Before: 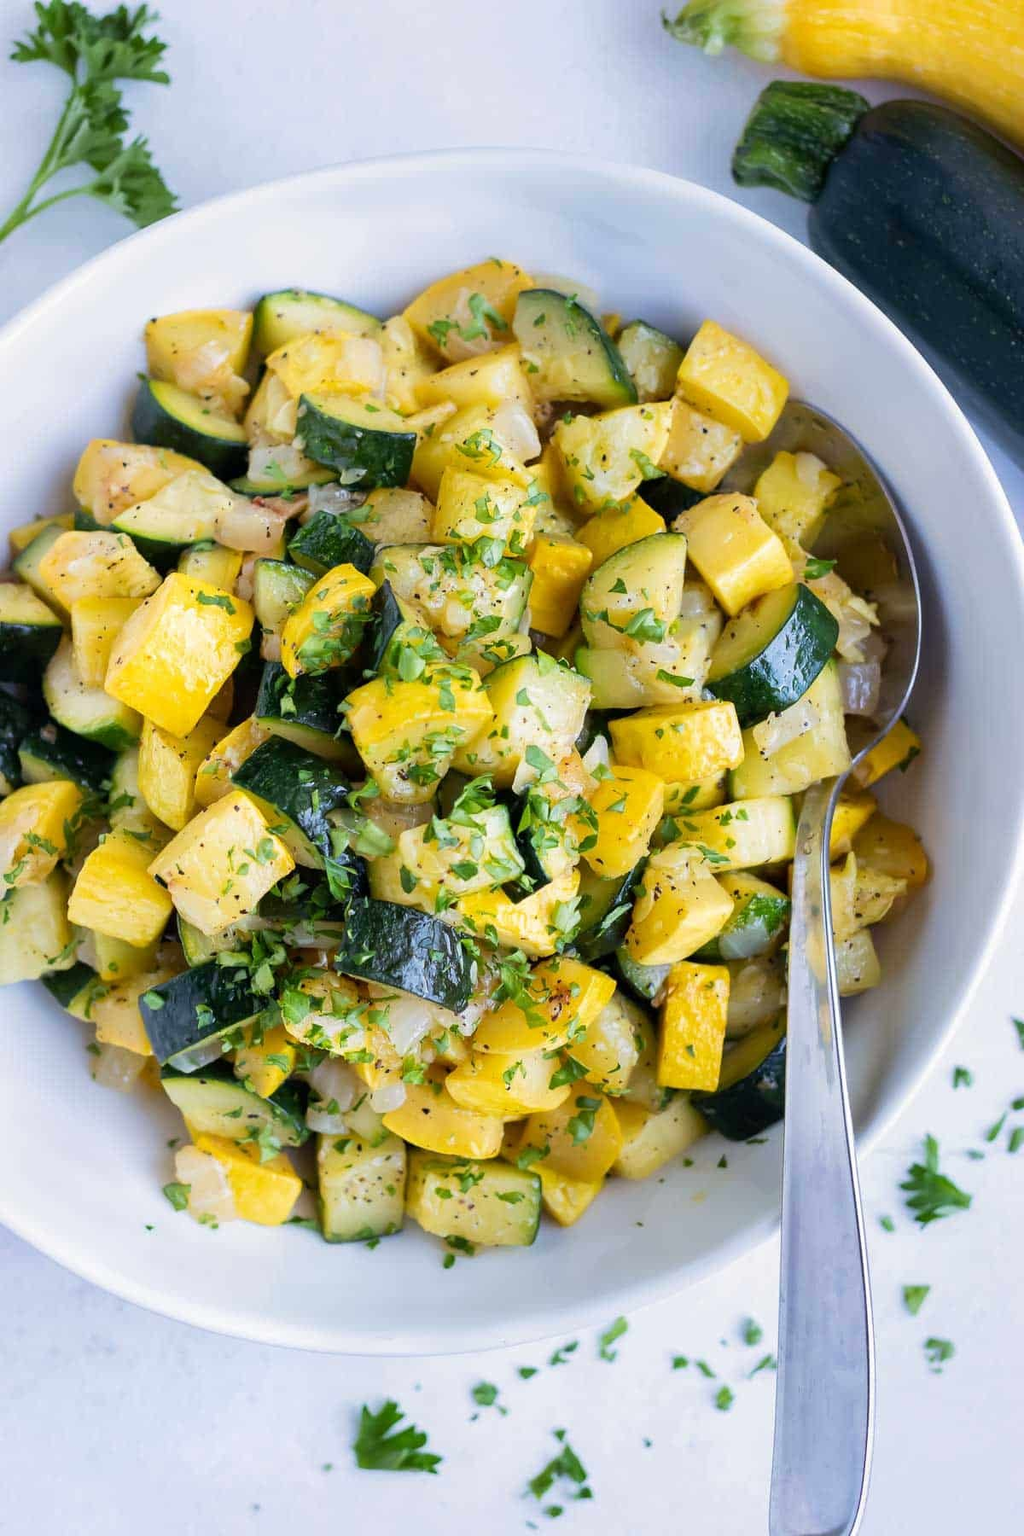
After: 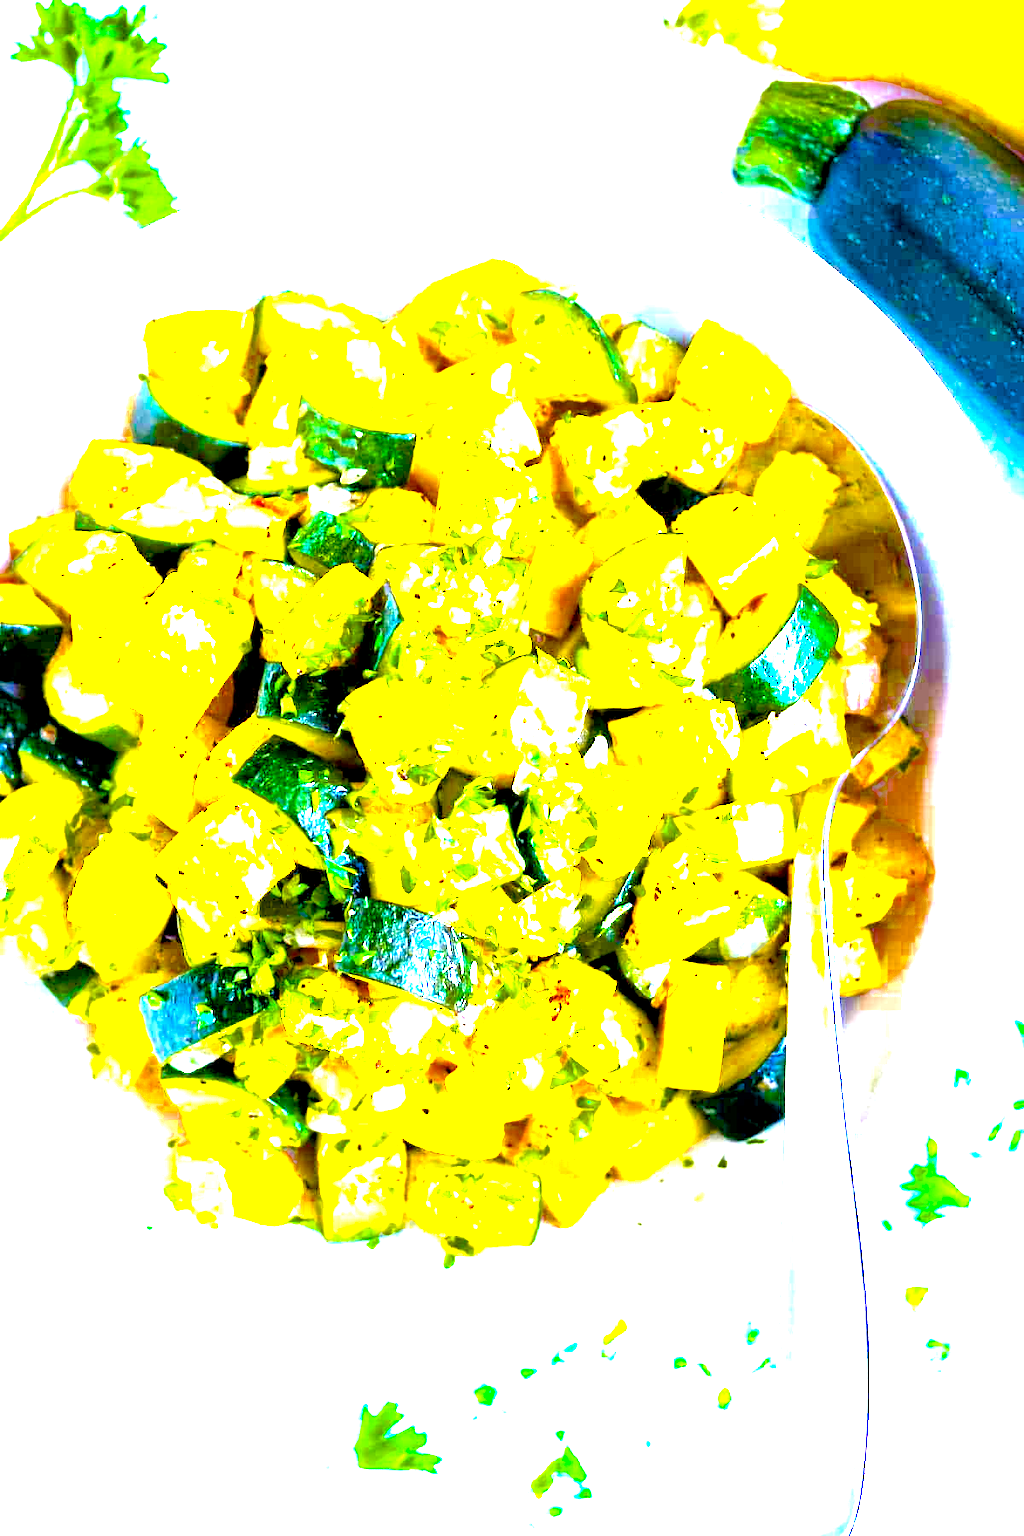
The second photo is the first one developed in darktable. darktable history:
exposure: black level correction 0.005, exposure 2.084 EV, compensate highlight preservation false
color zones: curves: ch0 [(0.11, 0.396) (0.195, 0.36) (0.25, 0.5) (0.303, 0.412) (0.357, 0.544) (0.75, 0.5) (0.967, 0.328)]; ch1 [(0, 0.468) (0.112, 0.512) (0.202, 0.6) (0.25, 0.5) (0.307, 0.352) (0.357, 0.544) (0.75, 0.5) (0.963, 0.524)]
color balance rgb: linear chroma grading › global chroma 42%, perceptual saturation grading › global saturation 42%, perceptual brilliance grading › global brilliance 25%, global vibrance 33%
